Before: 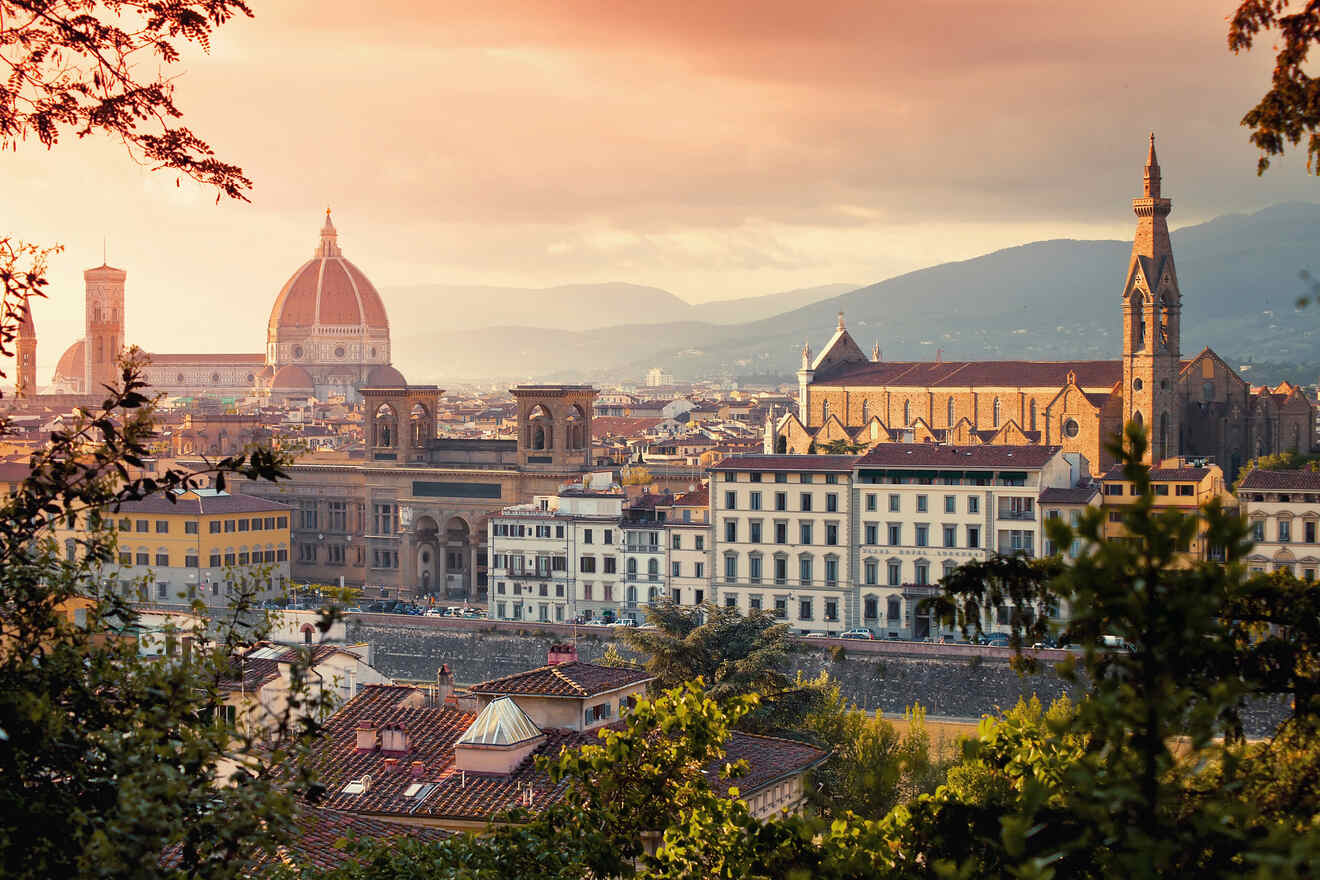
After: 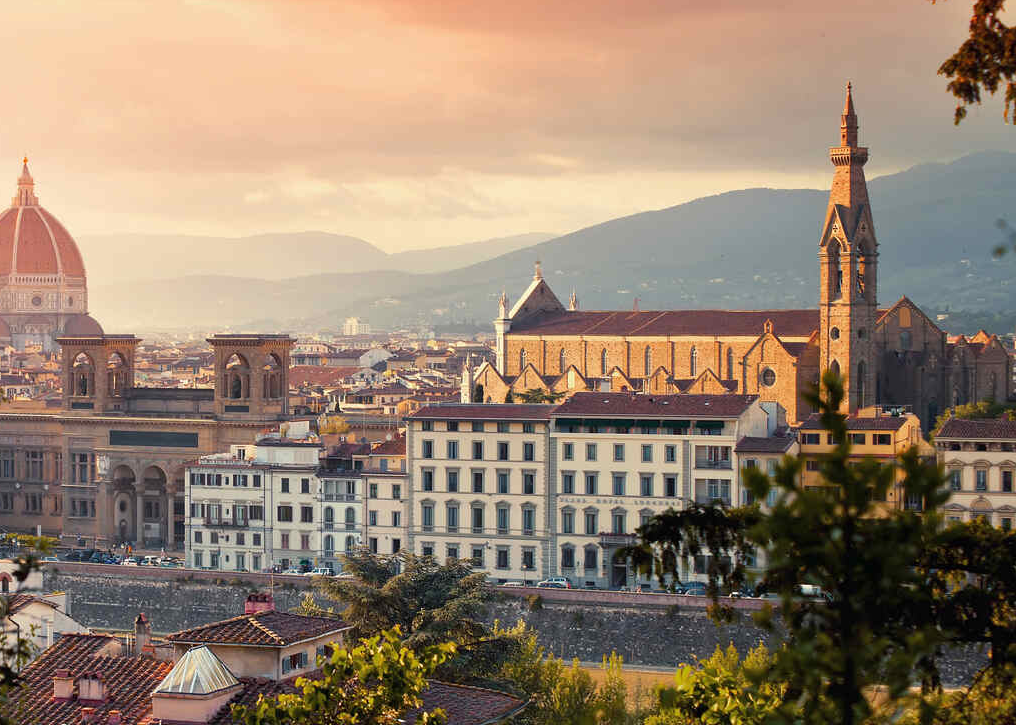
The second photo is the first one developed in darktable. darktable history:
crop: left 23.013%, top 5.818%, bottom 11.744%
